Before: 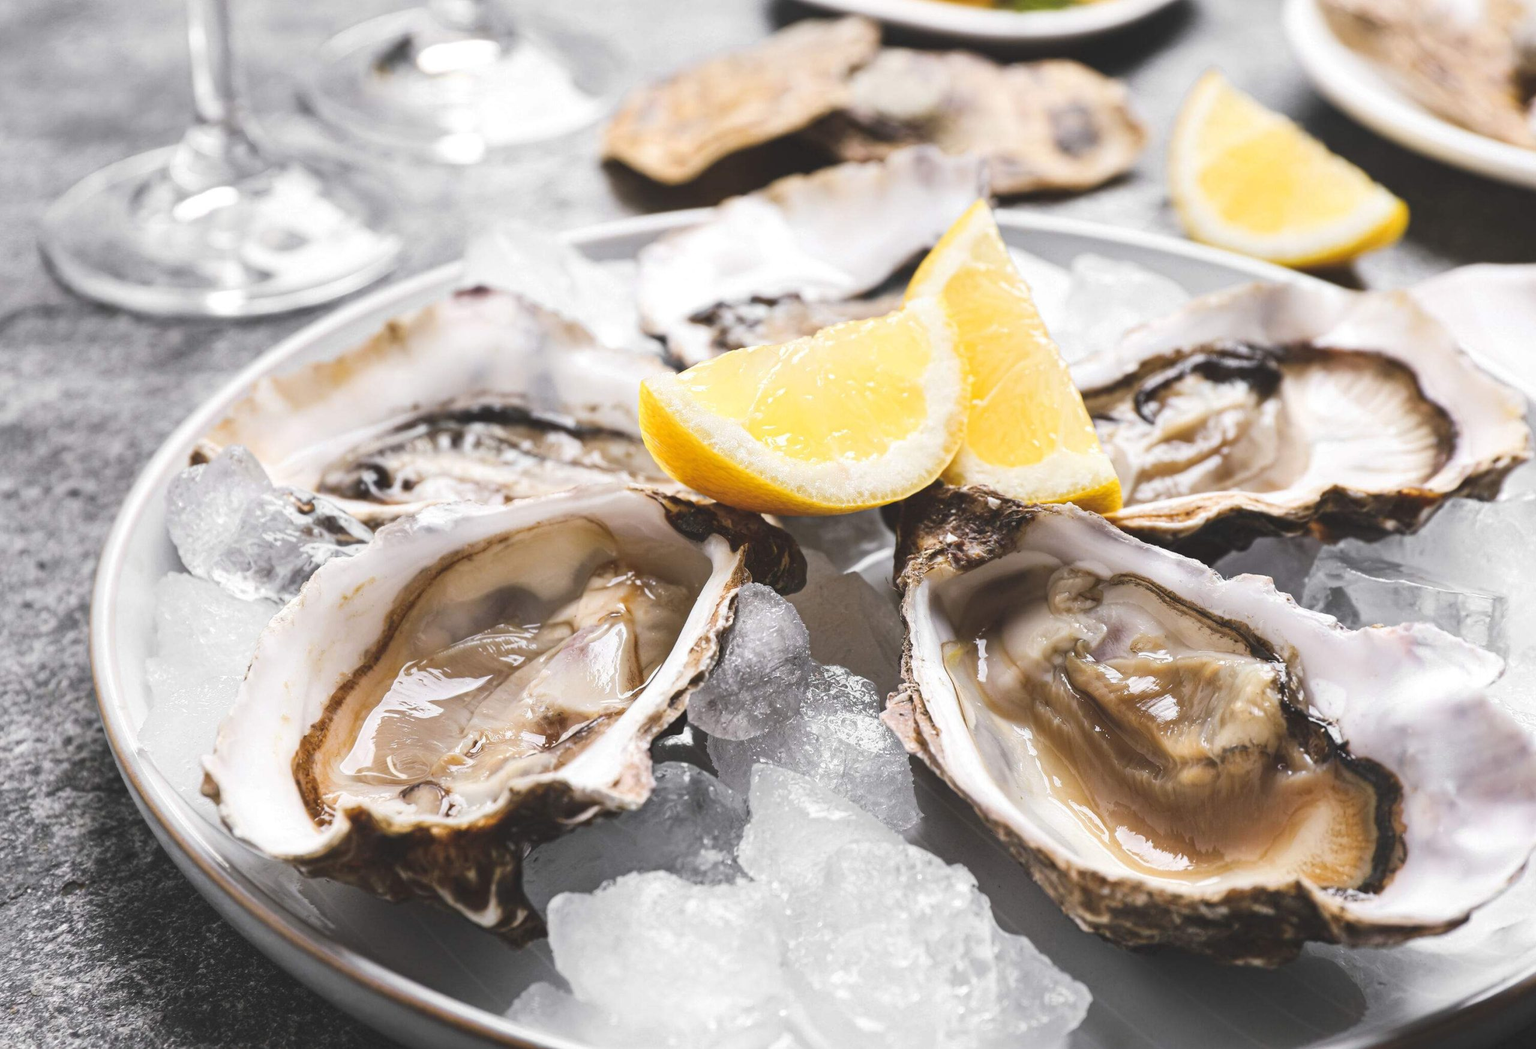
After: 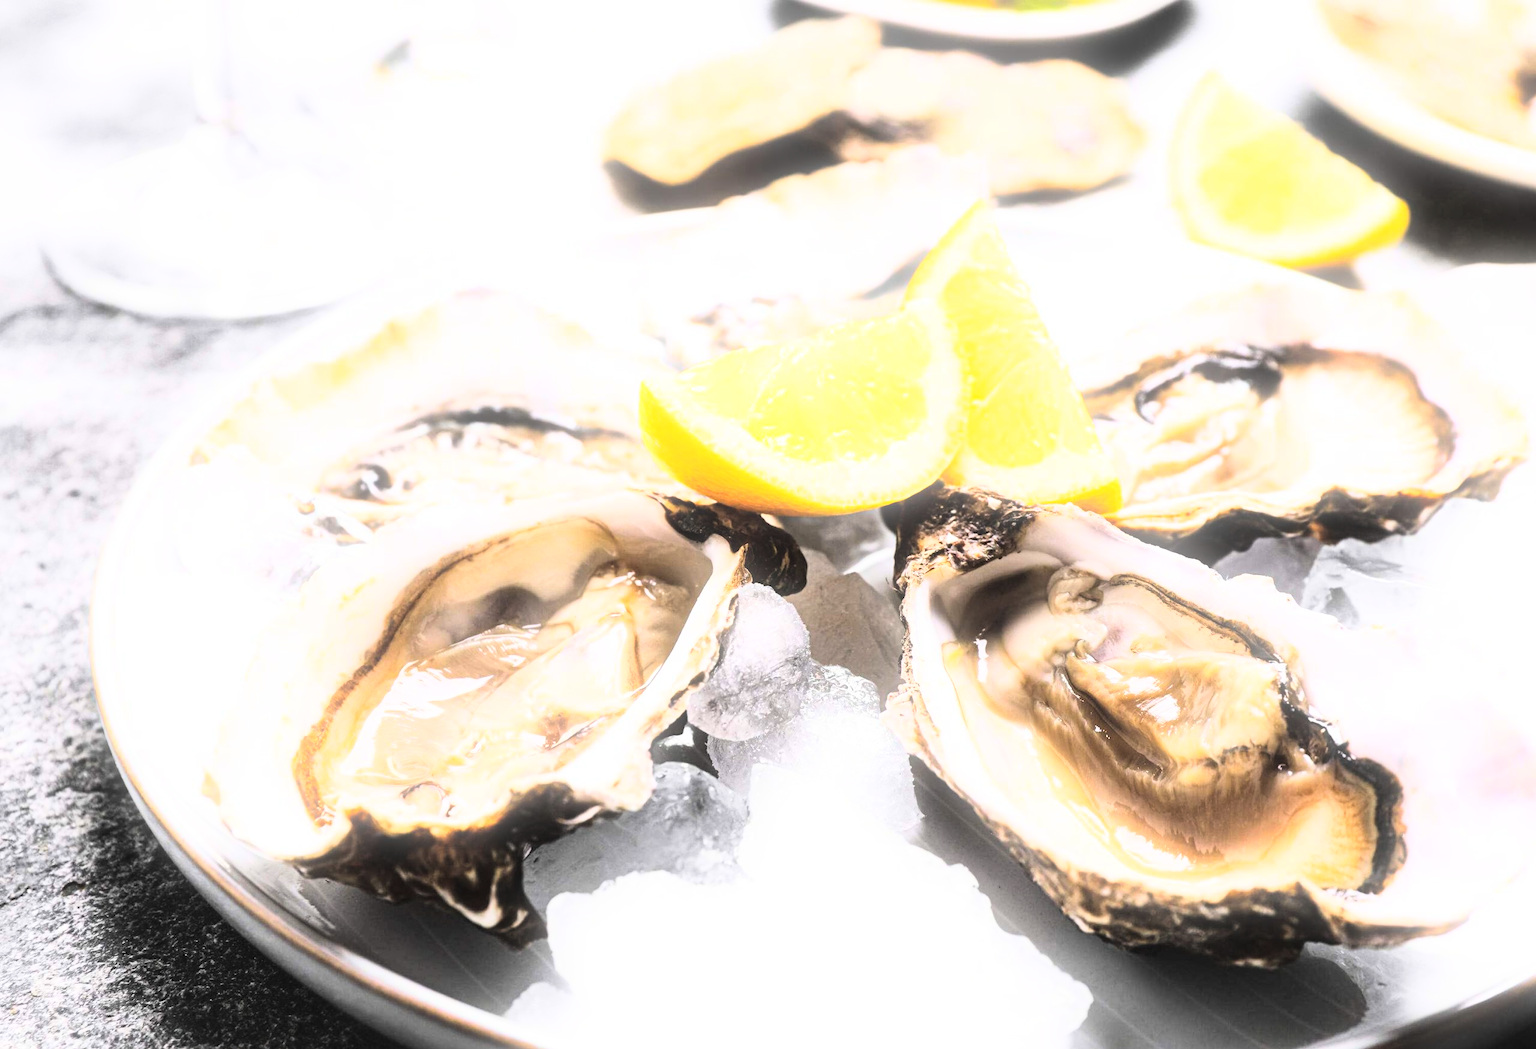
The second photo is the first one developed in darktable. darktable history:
bloom: size 9%, threshold 100%, strength 7%
rgb curve: curves: ch0 [(0, 0) (0.21, 0.15) (0.24, 0.21) (0.5, 0.75) (0.75, 0.96) (0.89, 0.99) (1, 1)]; ch1 [(0, 0.02) (0.21, 0.13) (0.25, 0.2) (0.5, 0.67) (0.75, 0.9) (0.89, 0.97) (1, 1)]; ch2 [(0, 0.02) (0.21, 0.13) (0.25, 0.2) (0.5, 0.67) (0.75, 0.9) (0.89, 0.97) (1, 1)], compensate middle gray true
